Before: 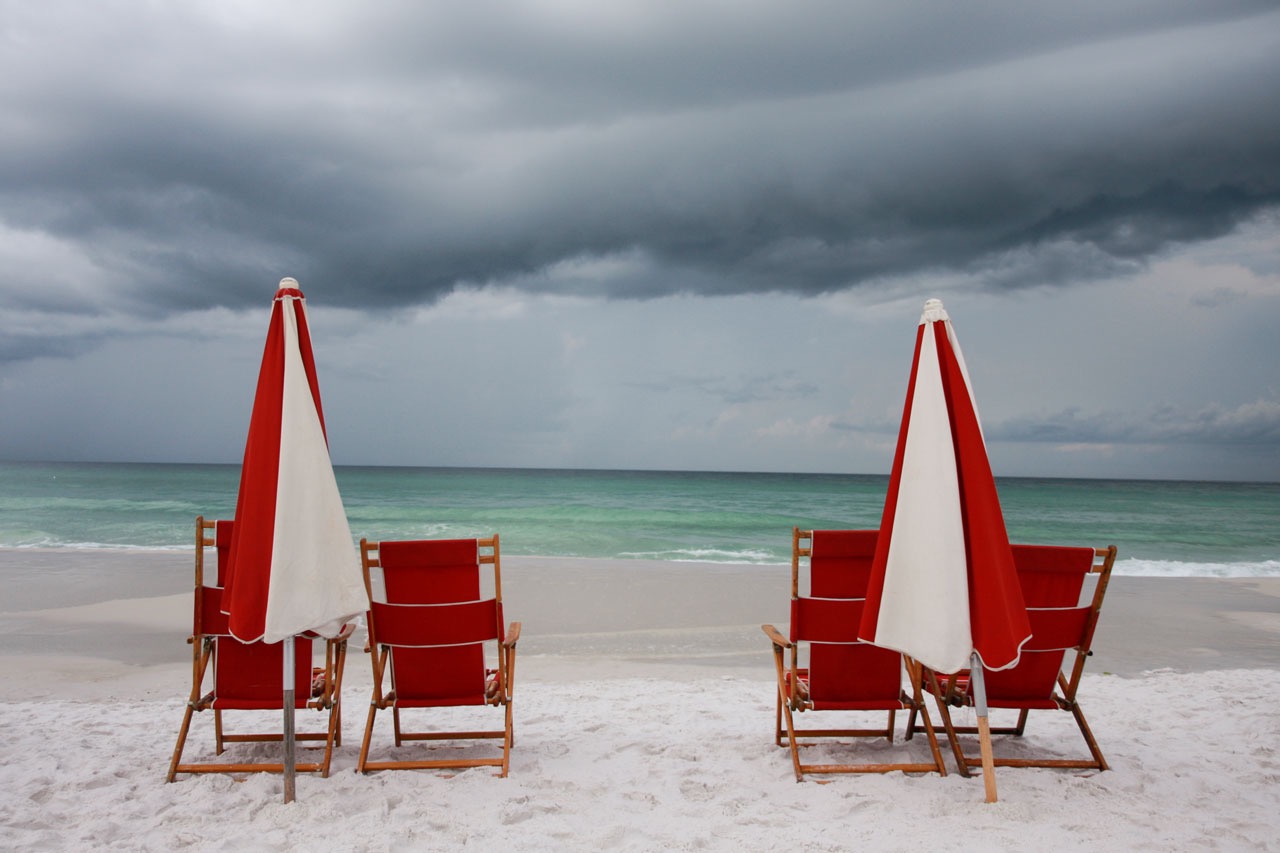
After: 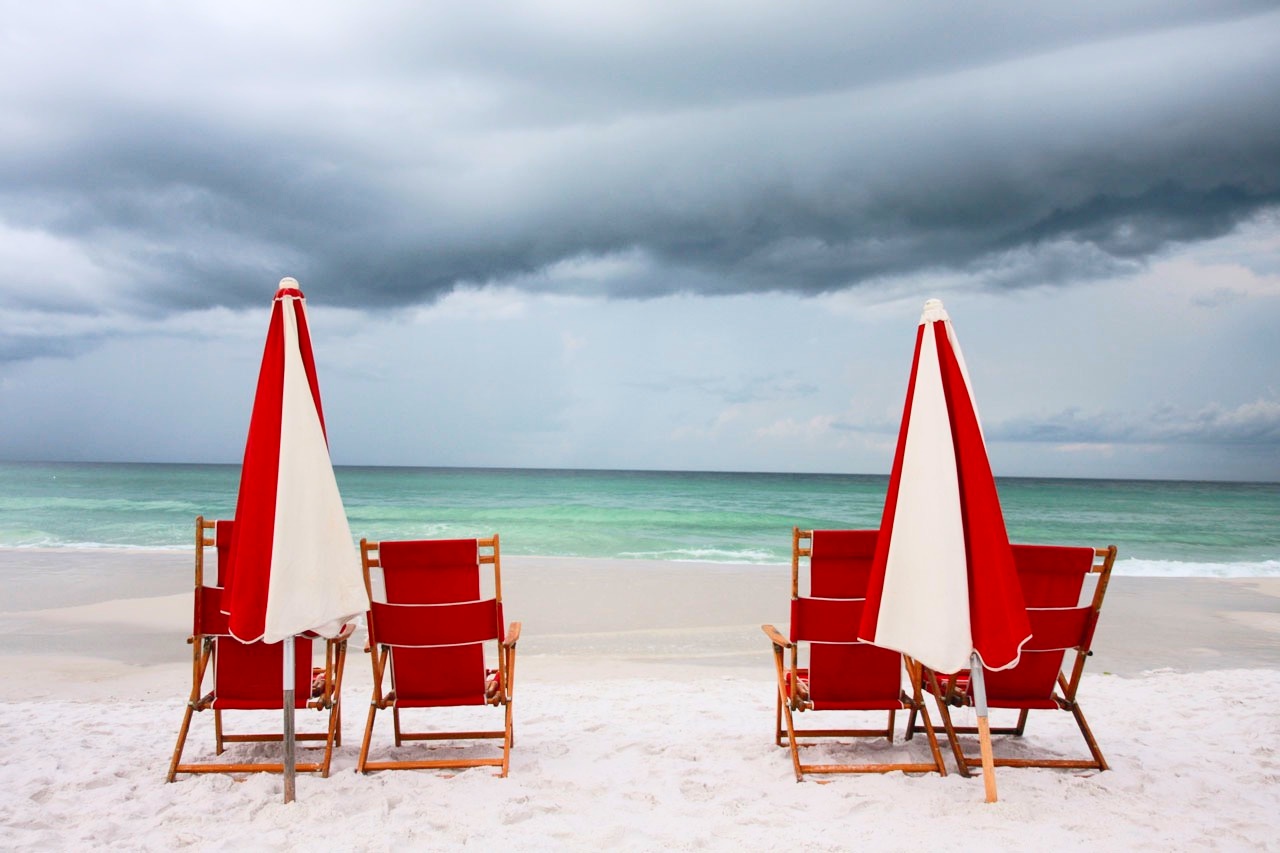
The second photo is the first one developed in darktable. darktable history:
contrast brightness saturation: contrast 0.242, brightness 0.251, saturation 0.376
